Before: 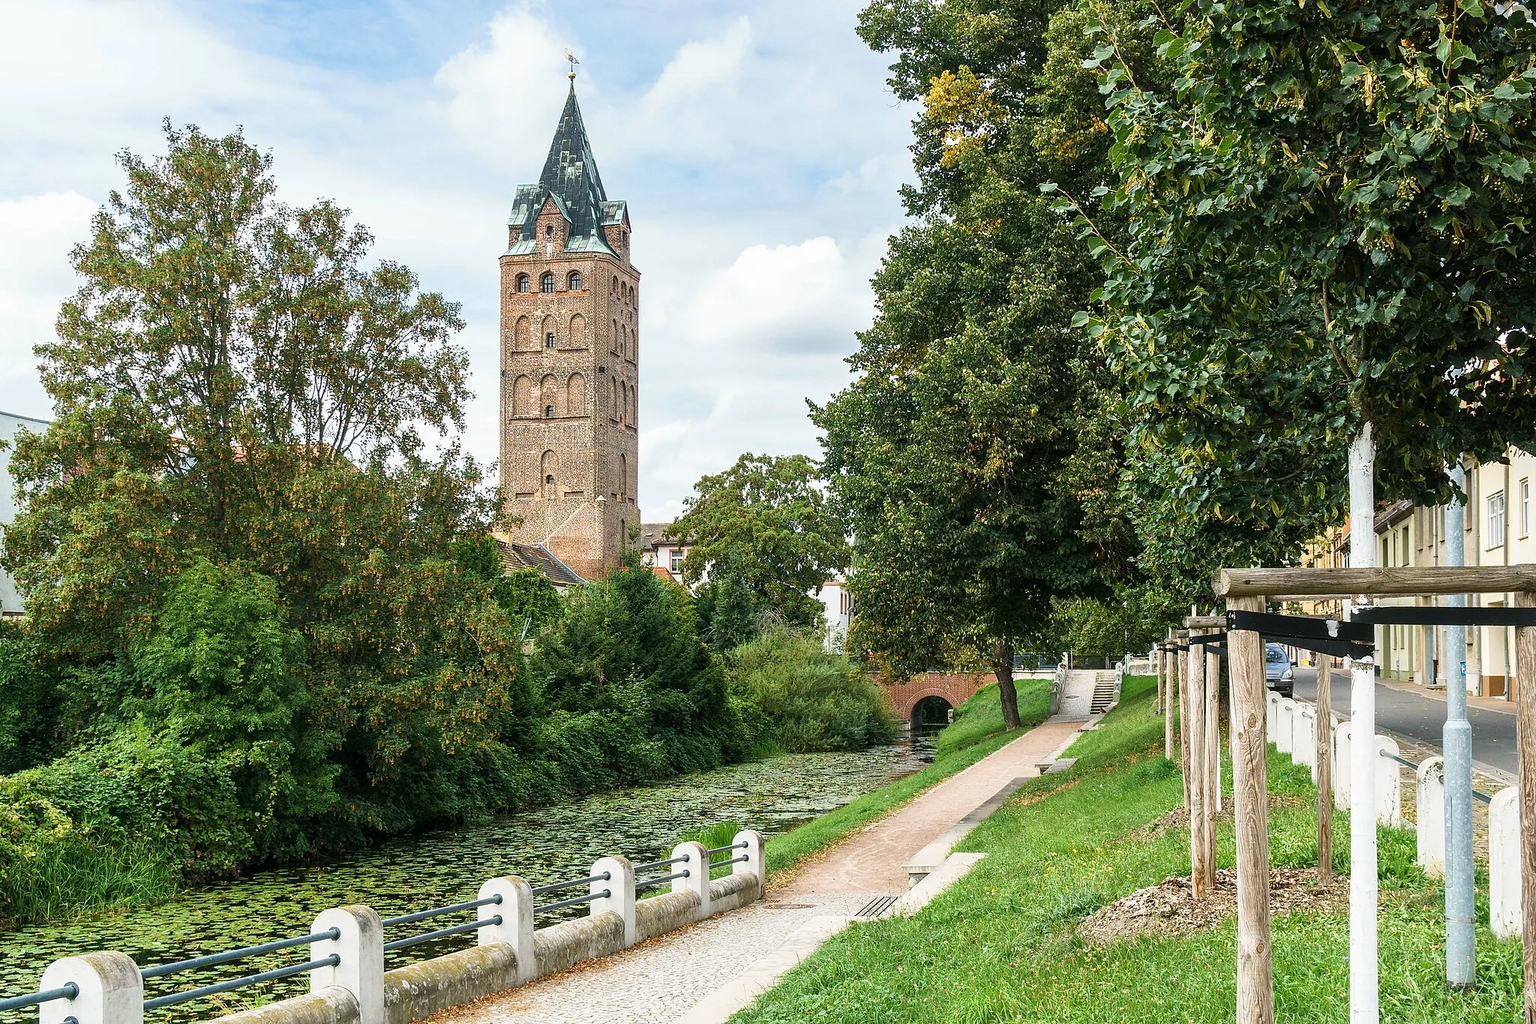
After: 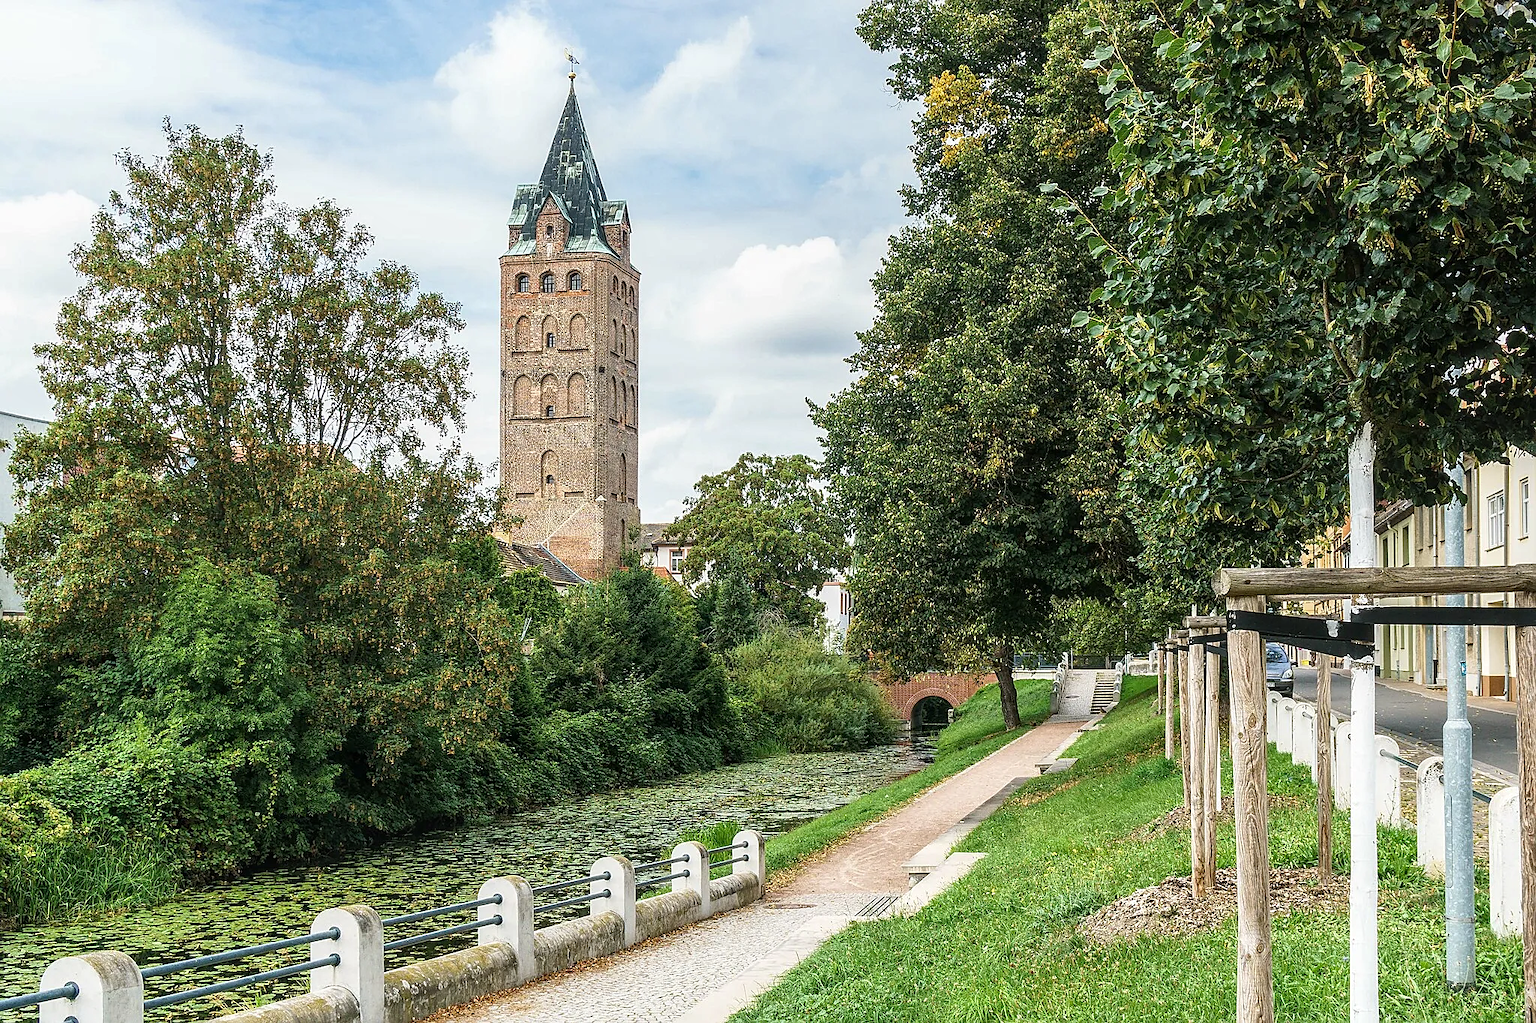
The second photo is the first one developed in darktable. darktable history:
local contrast: on, module defaults
sharpen: radius 1.864, amount 0.398, threshold 1.271
